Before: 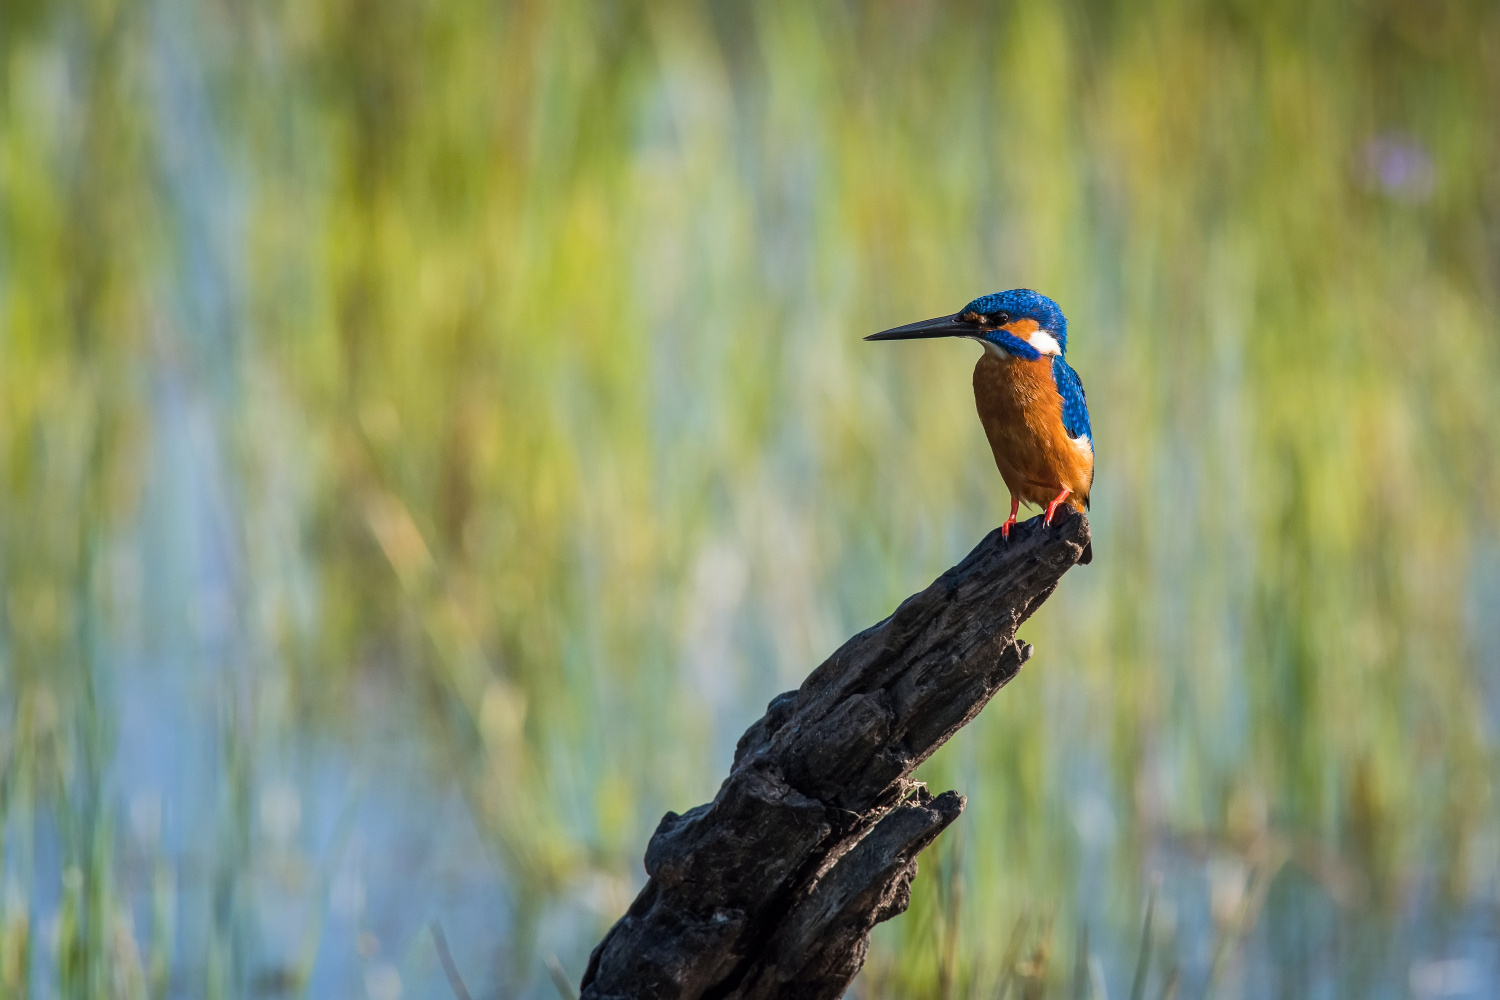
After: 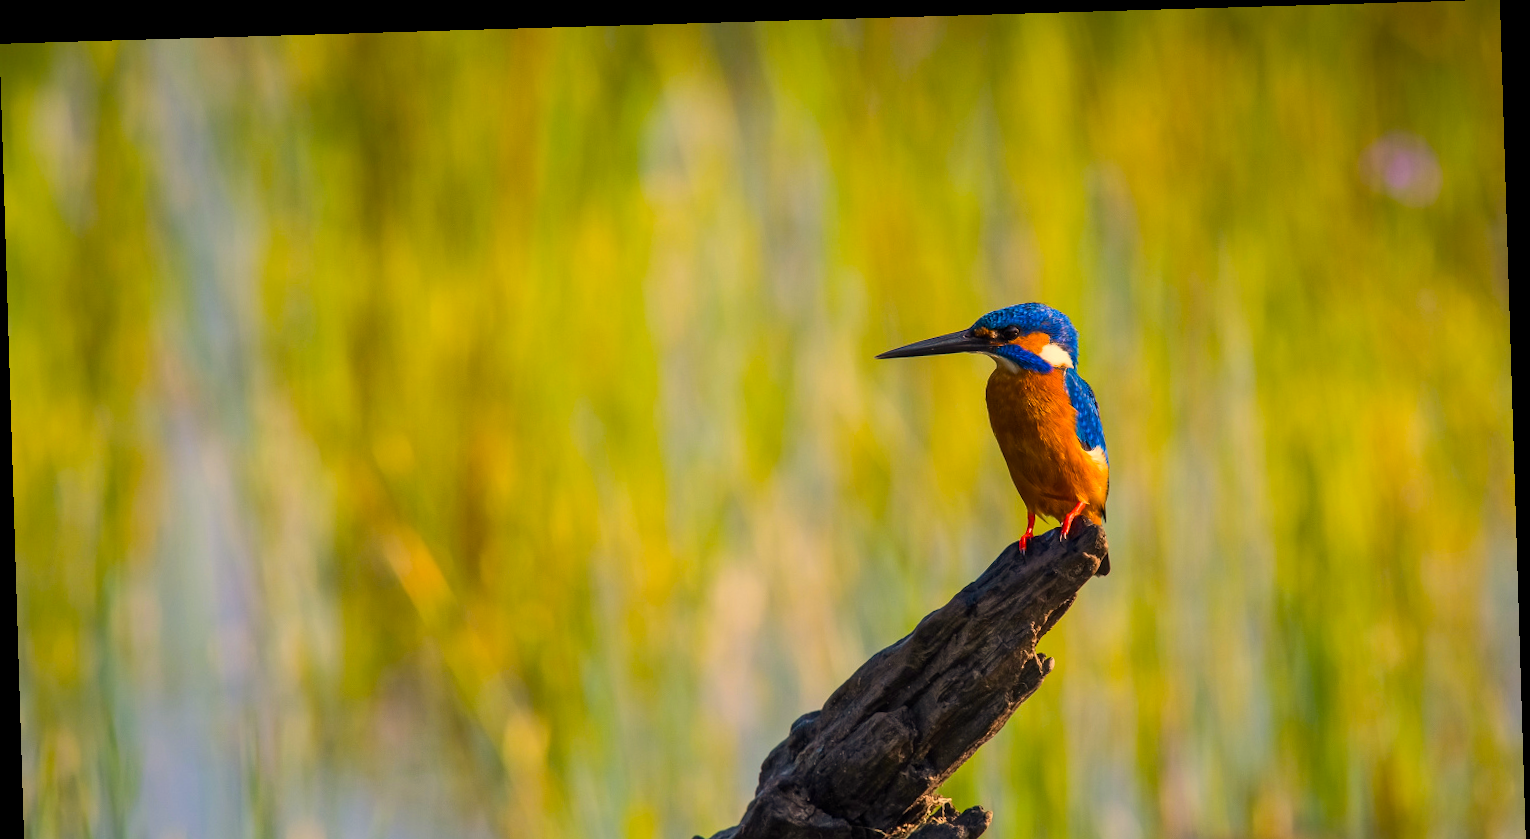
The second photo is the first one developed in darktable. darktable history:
color balance rgb: linear chroma grading › global chroma 15%, perceptual saturation grading › global saturation 30%
color correction: highlights a* 15, highlights b* 31.55
crop: bottom 19.644%
rotate and perspective: rotation -1.77°, lens shift (horizontal) 0.004, automatic cropping off
